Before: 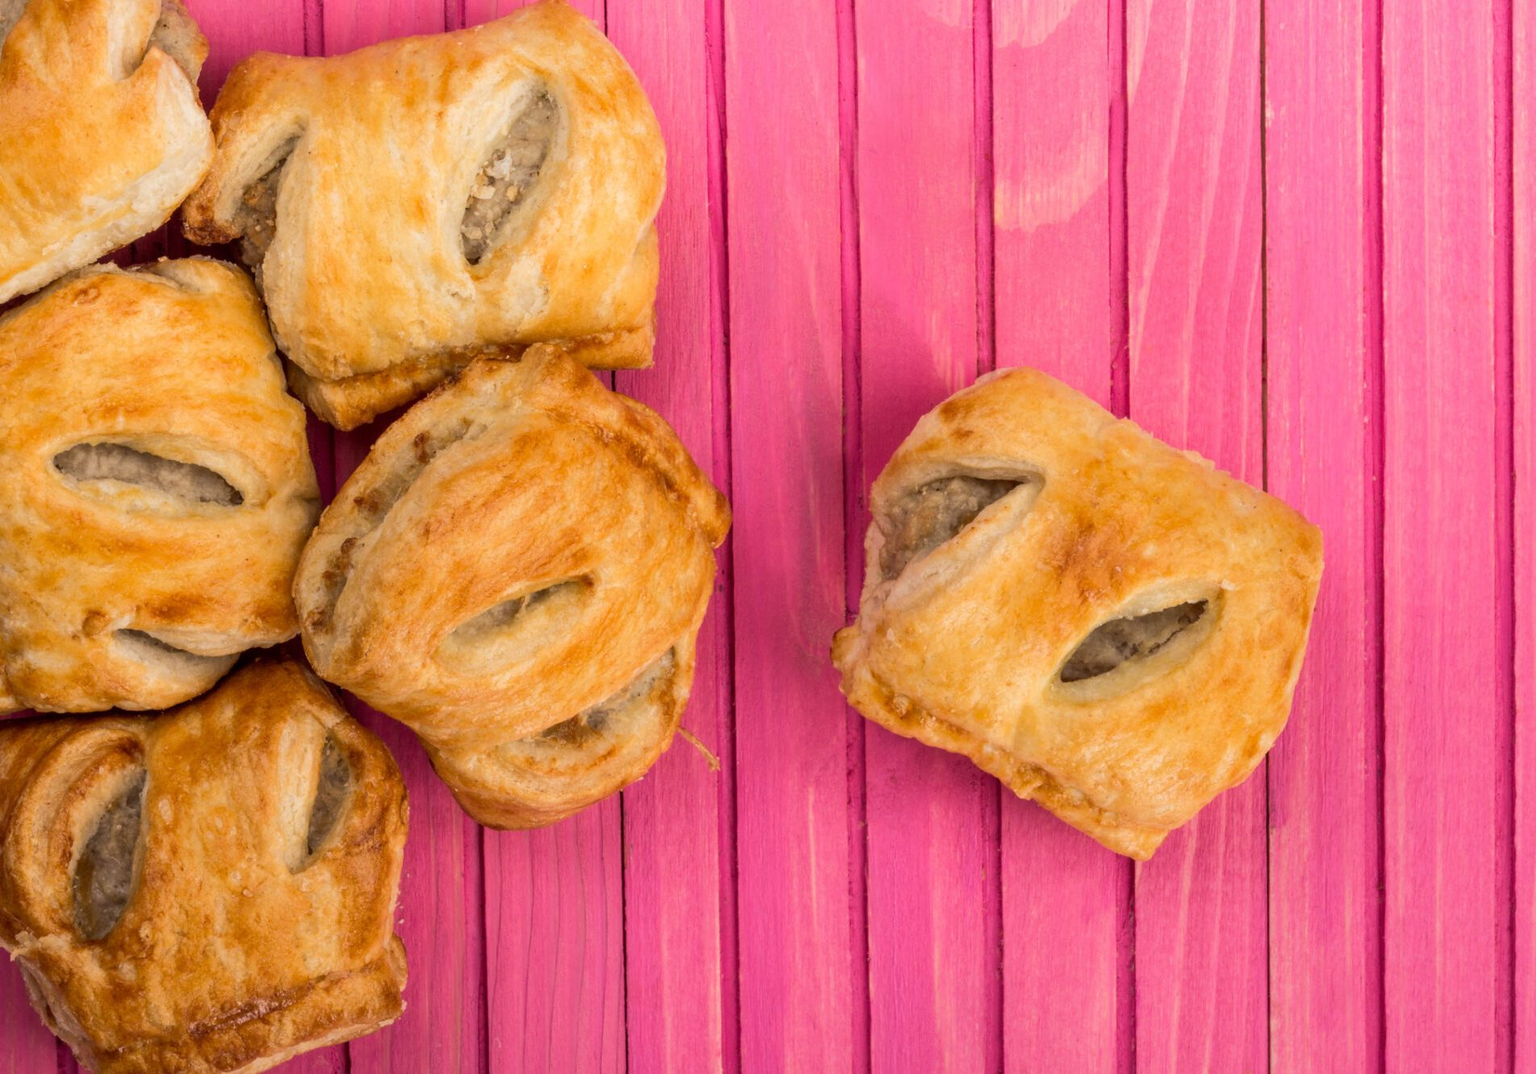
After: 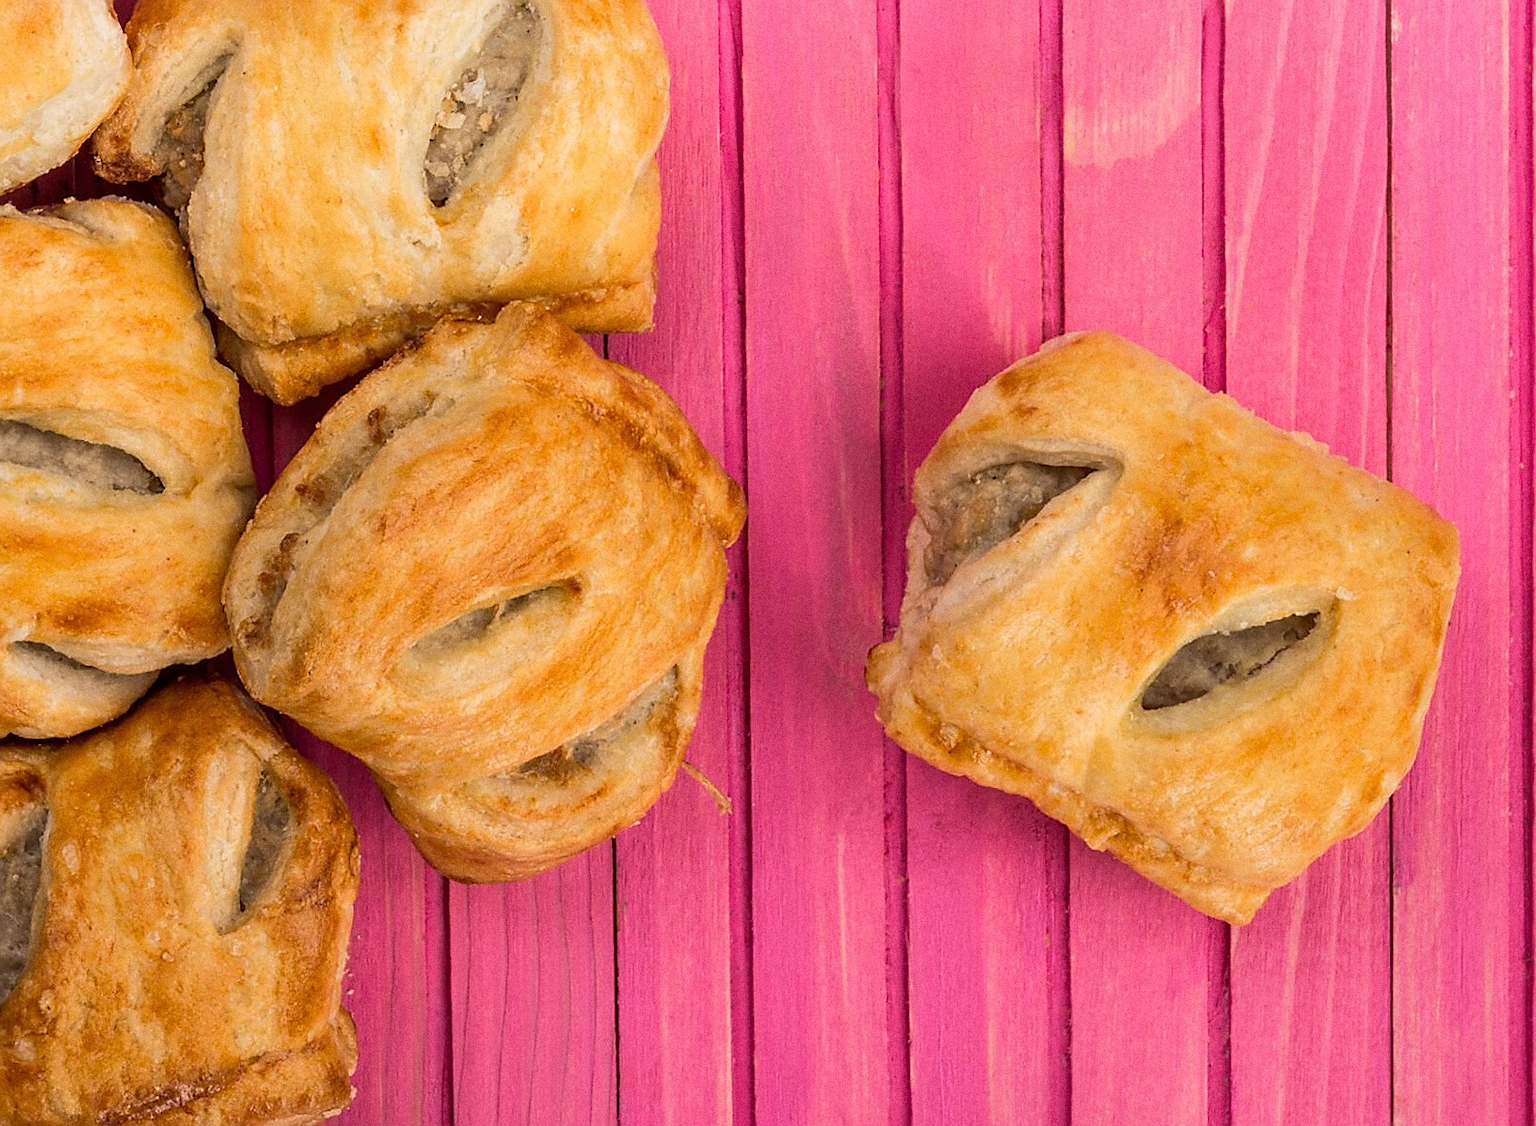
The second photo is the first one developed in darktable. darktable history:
crop: left 6.446%, top 8.188%, right 9.538%, bottom 3.548%
rotate and perspective: rotation 0.192°, lens shift (horizontal) -0.015, crop left 0.005, crop right 0.996, crop top 0.006, crop bottom 0.99
sharpen: radius 1.4, amount 1.25, threshold 0.7
grain: on, module defaults
